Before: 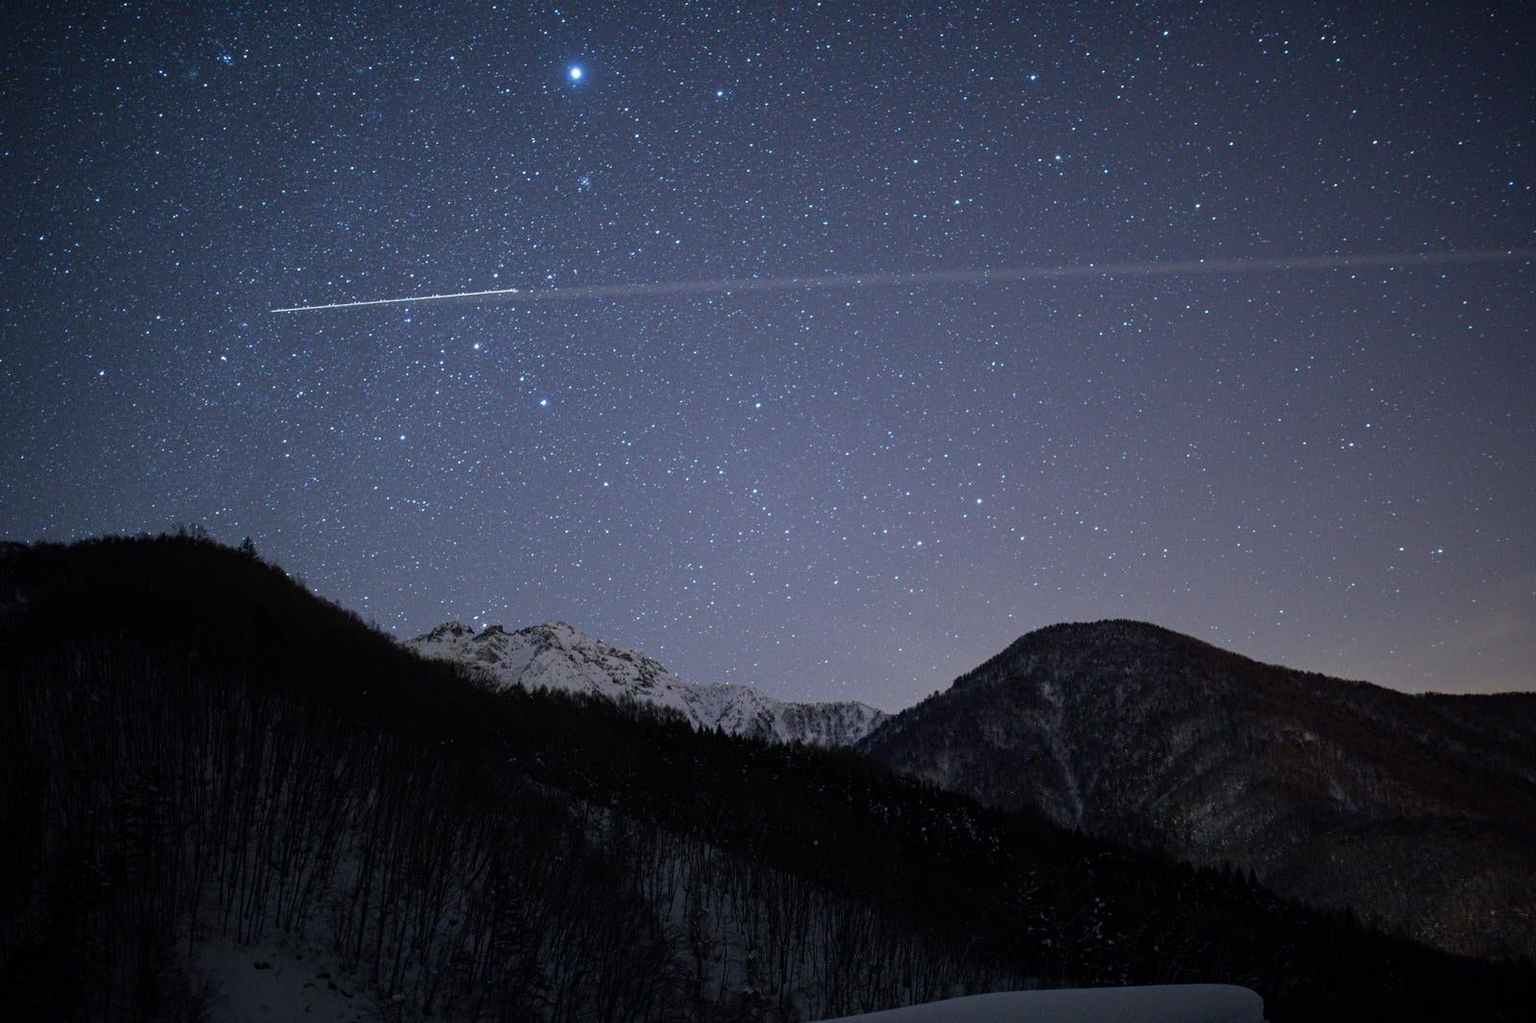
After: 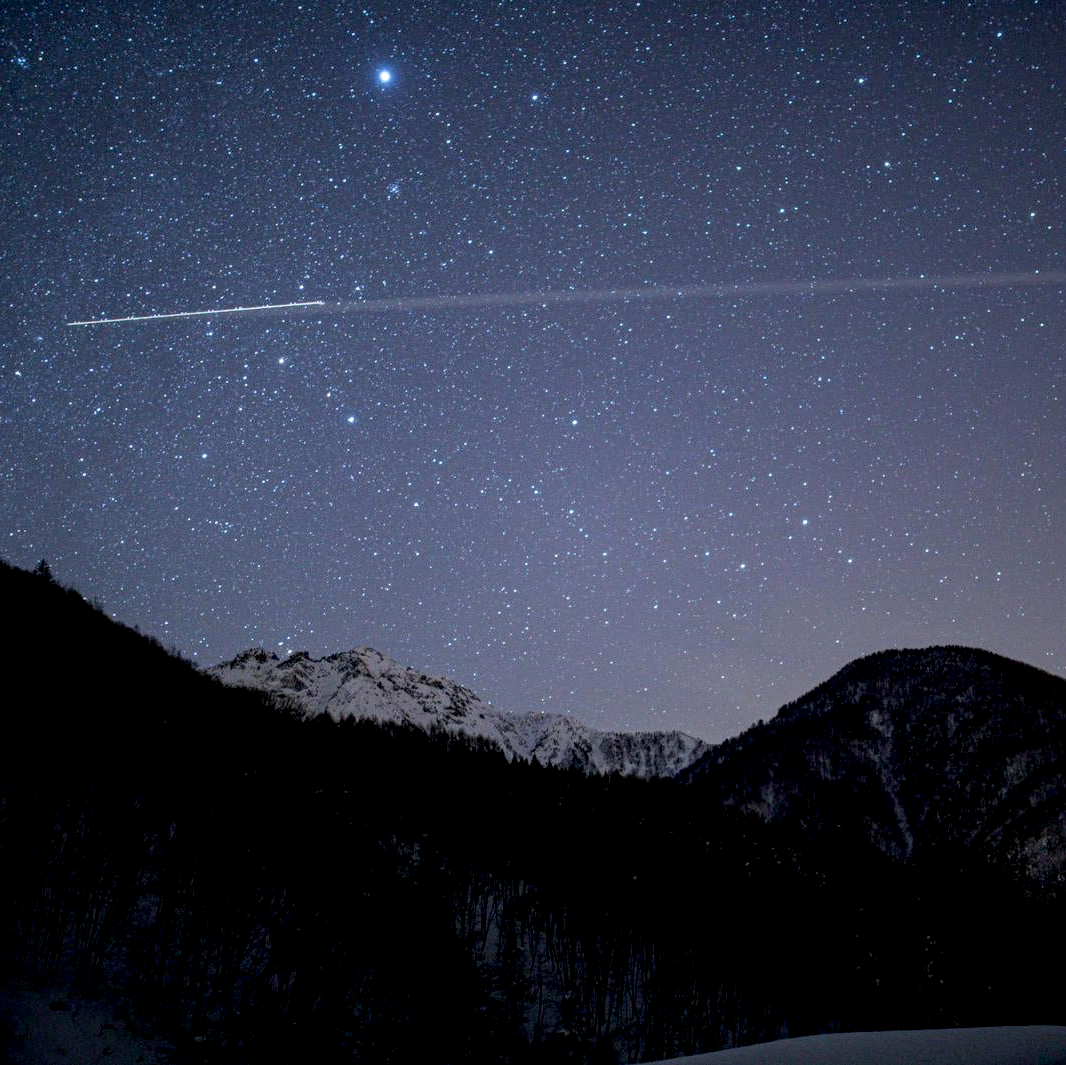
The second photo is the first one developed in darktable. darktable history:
local contrast: on, module defaults
crop and rotate: left 13.537%, right 19.796%
exposure: black level correction 0.009, exposure 0.014 EV, compensate highlight preservation false
